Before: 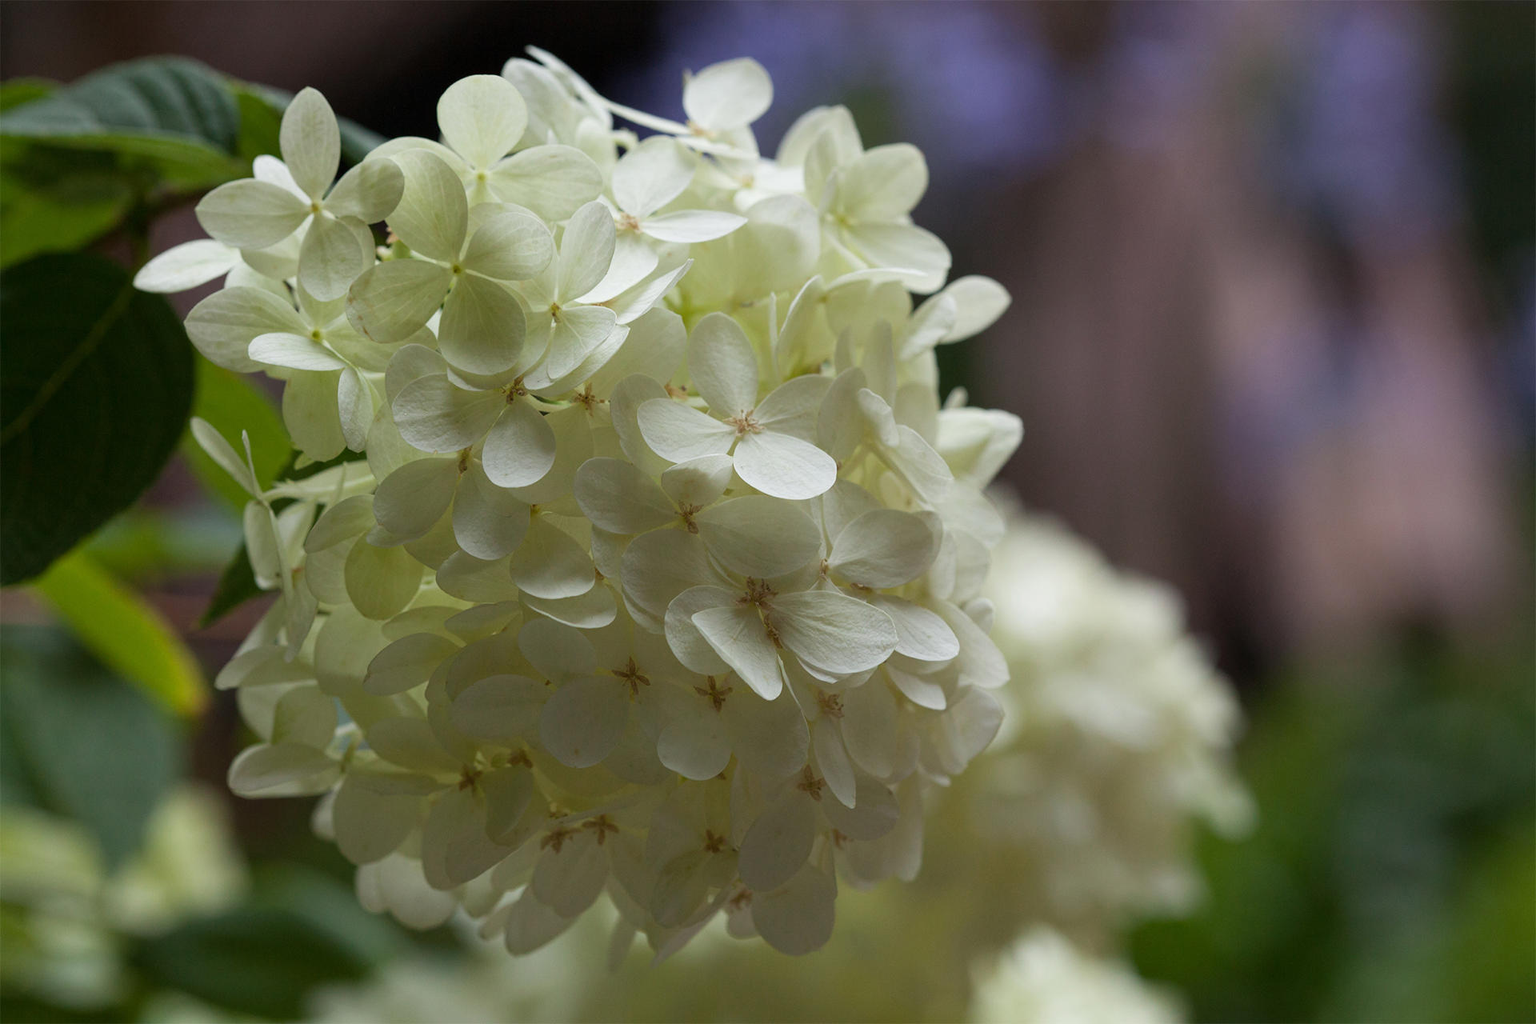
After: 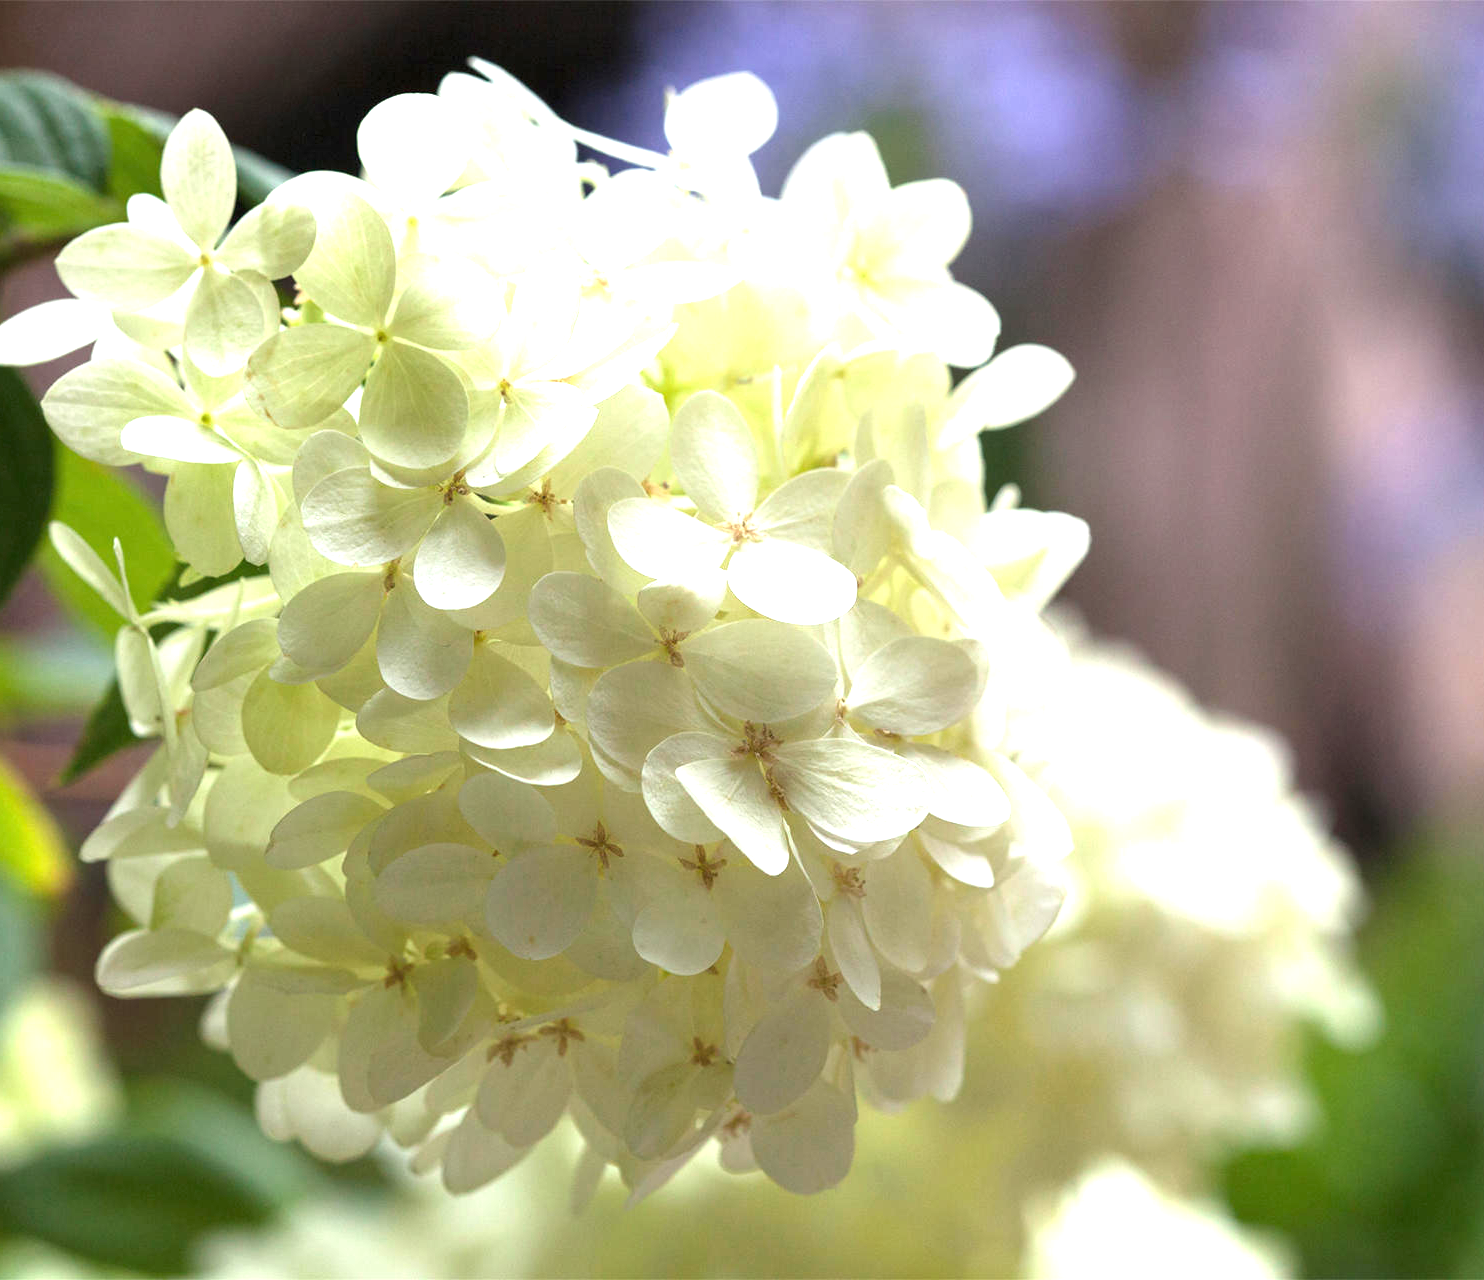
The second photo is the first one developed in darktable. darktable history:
crop: left 9.848%, right 12.84%
exposure: black level correction 0, exposure 1.661 EV, compensate highlight preservation false
